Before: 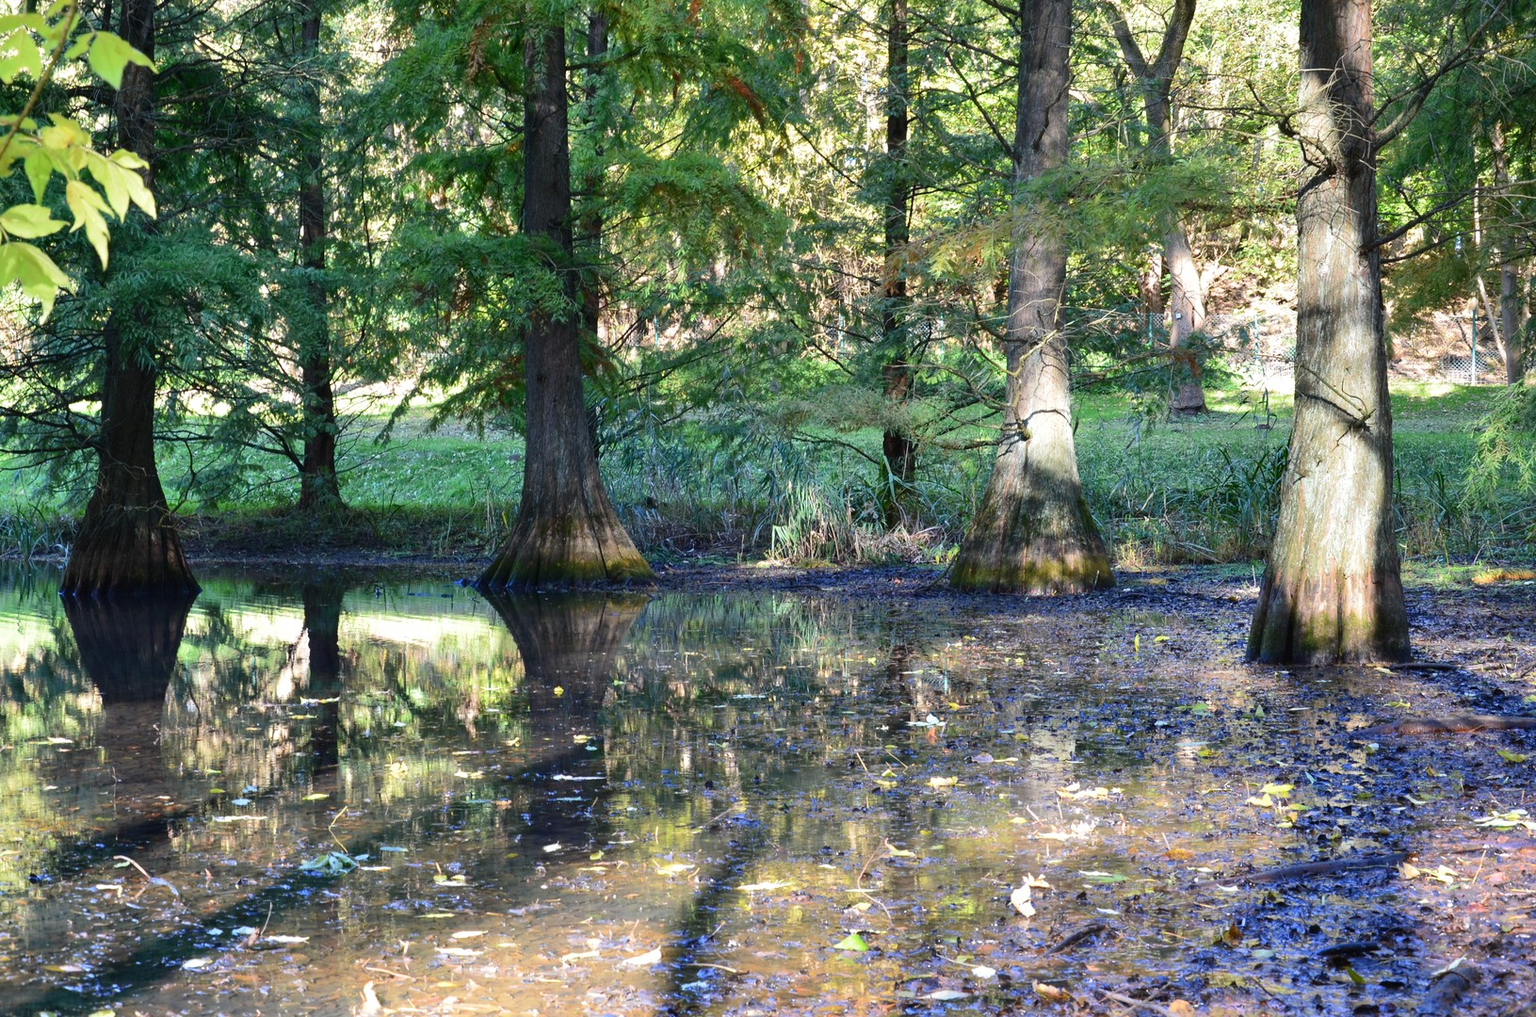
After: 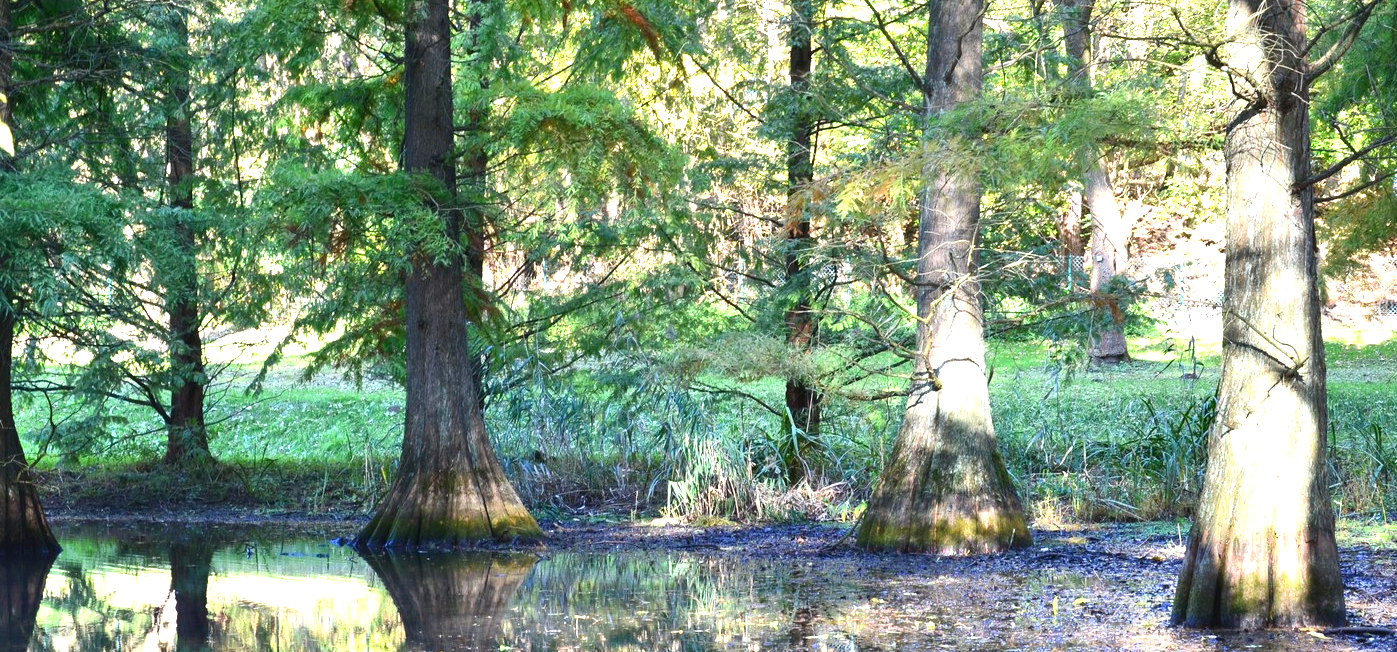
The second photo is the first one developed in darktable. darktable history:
exposure: exposure 1 EV, compensate highlight preservation false
crop and rotate: left 9.345%, top 7.22%, right 4.982%, bottom 32.331%
